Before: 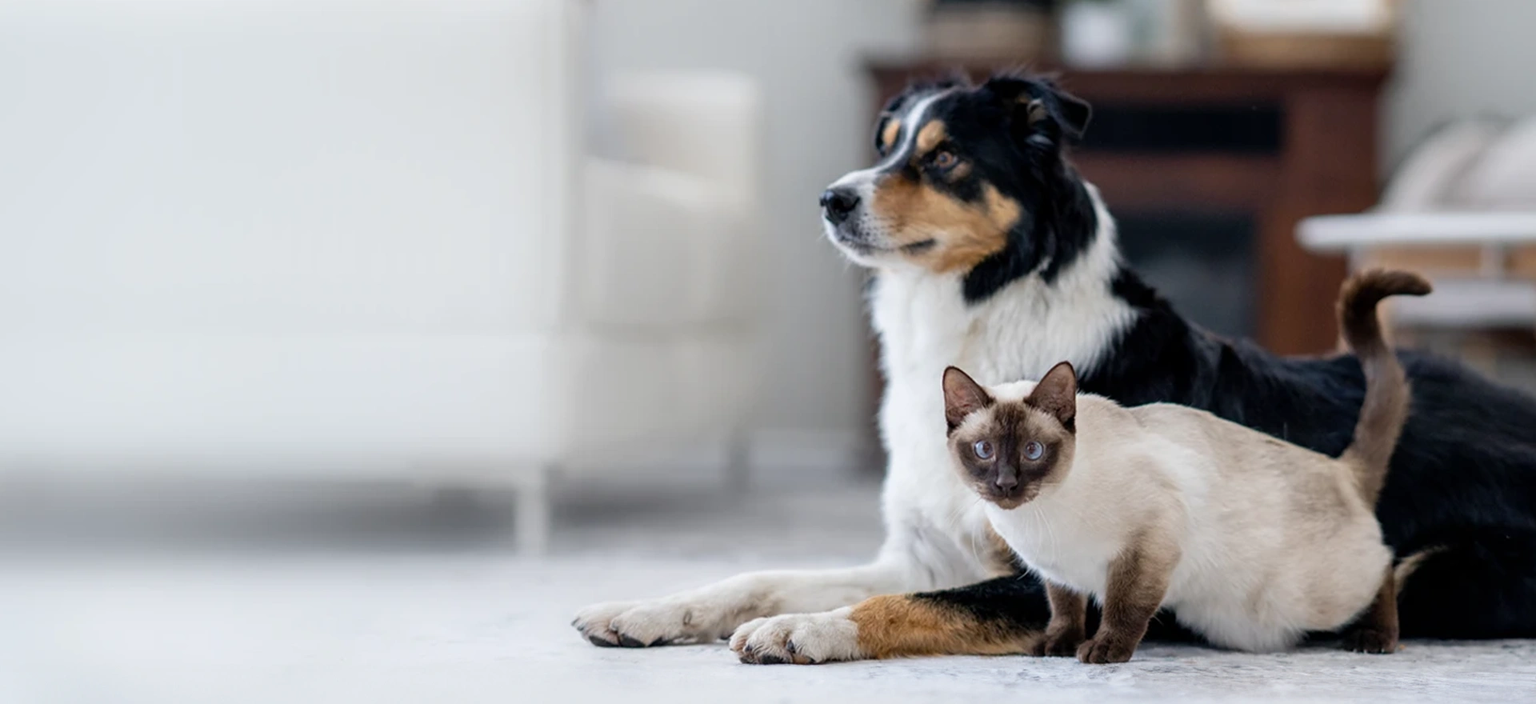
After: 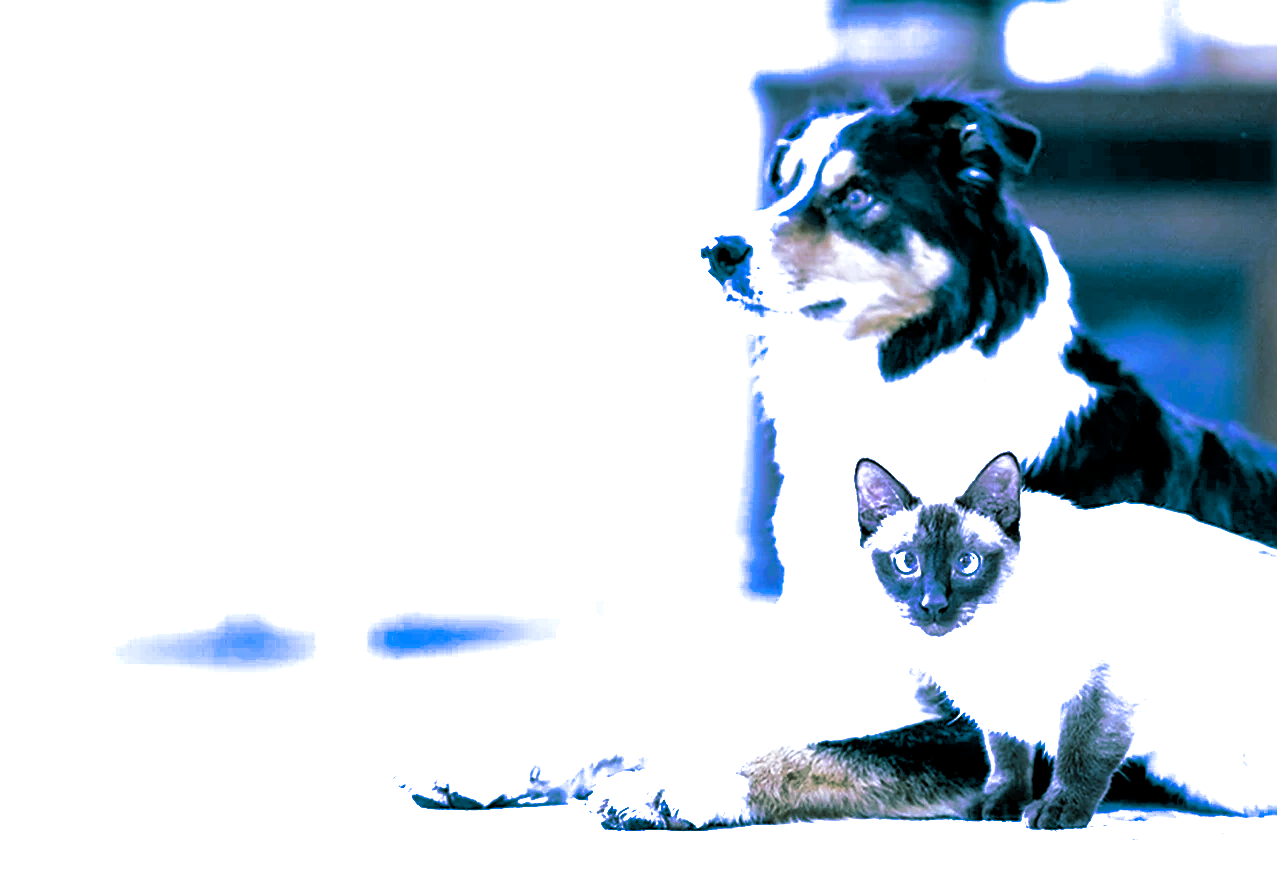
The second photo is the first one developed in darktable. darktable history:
base curve: curves: ch0 [(0, 0) (0.666, 0.806) (1, 1)]
shadows and highlights: shadows 32, highlights -32, soften with gaussian
sharpen: on, module defaults
color balance rgb: linear chroma grading › global chroma 15%, perceptual saturation grading › global saturation 30%
crop: left 16.899%, right 16.556%
white balance: red 0.766, blue 1.537
split-toning: shadows › hue 186.43°, highlights › hue 49.29°, compress 30.29%
exposure: black level correction 0.001, exposure 1.3 EV, compensate highlight preservation false
